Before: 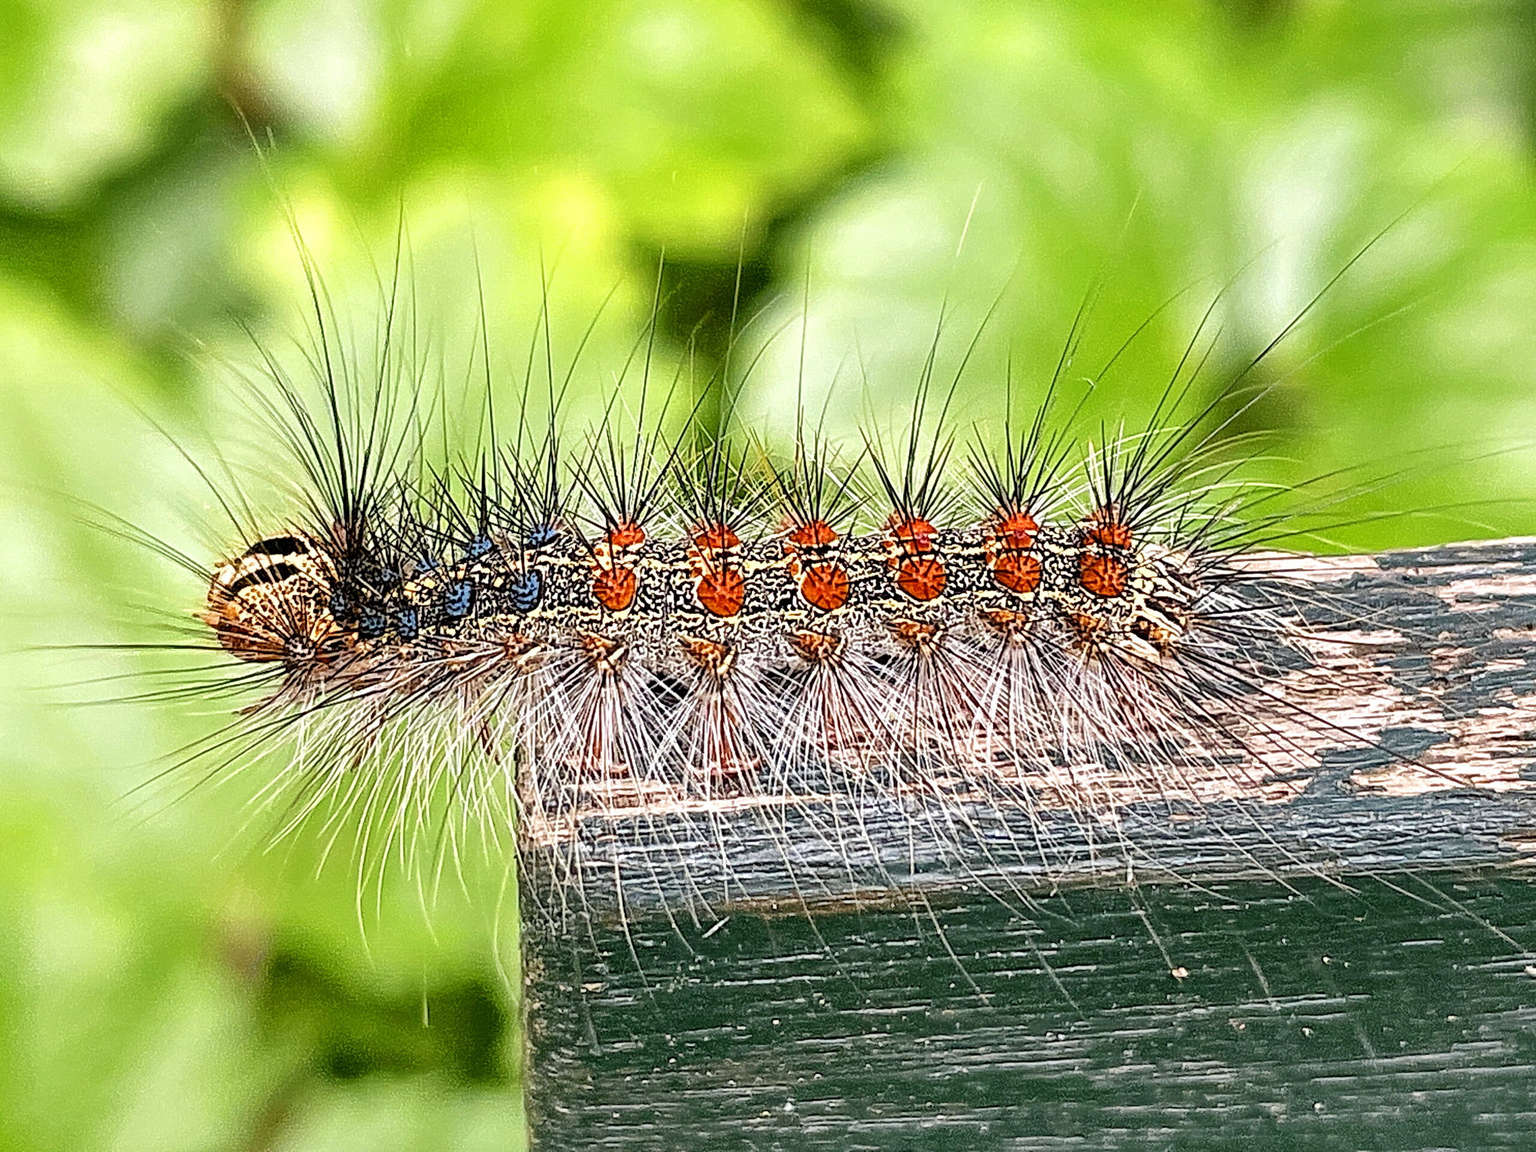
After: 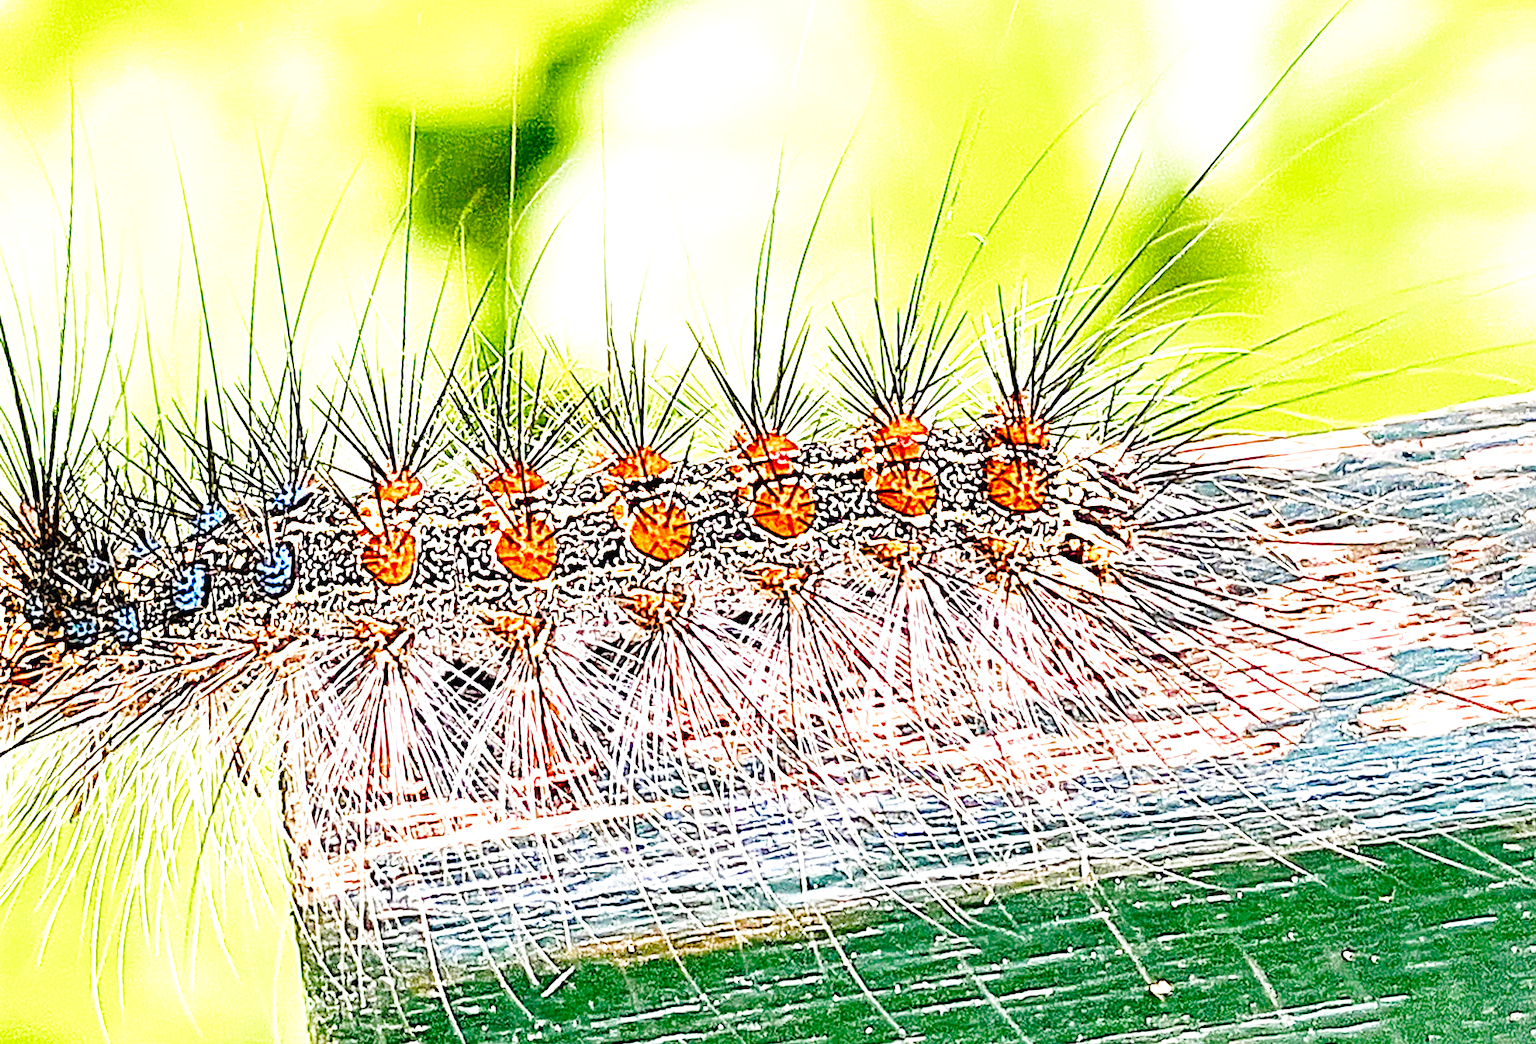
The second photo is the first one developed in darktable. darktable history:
crop: left 19.159%, top 9.58%, bottom 9.58%
sharpen: amount 0.2
exposure: black level correction 0, exposure 1.1 EV, compensate exposure bias true, compensate highlight preservation false
color balance rgb: perceptual saturation grading › global saturation 35%, perceptual saturation grading › highlights -30%, perceptual saturation grading › shadows 35%, perceptual brilliance grading › global brilliance 3%, perceptual brilliance grading › highlights -3%, perceptual brilliance grading › shadows 3%
color zones: curves: ch1 [(0.25, 0.5) (0.747, 0.71)]
rotate and perspective: rotation -5°, crop left 0.05, crop right 0.952, crop top 0.11, crop bottom 0.89
base curve: curves: ch0 [(0, 0) (0.028, 0.03) (0.121, 0.232) (0.46, 0.748) (0.859, 0.968) (1, 1)], preserve colors none
